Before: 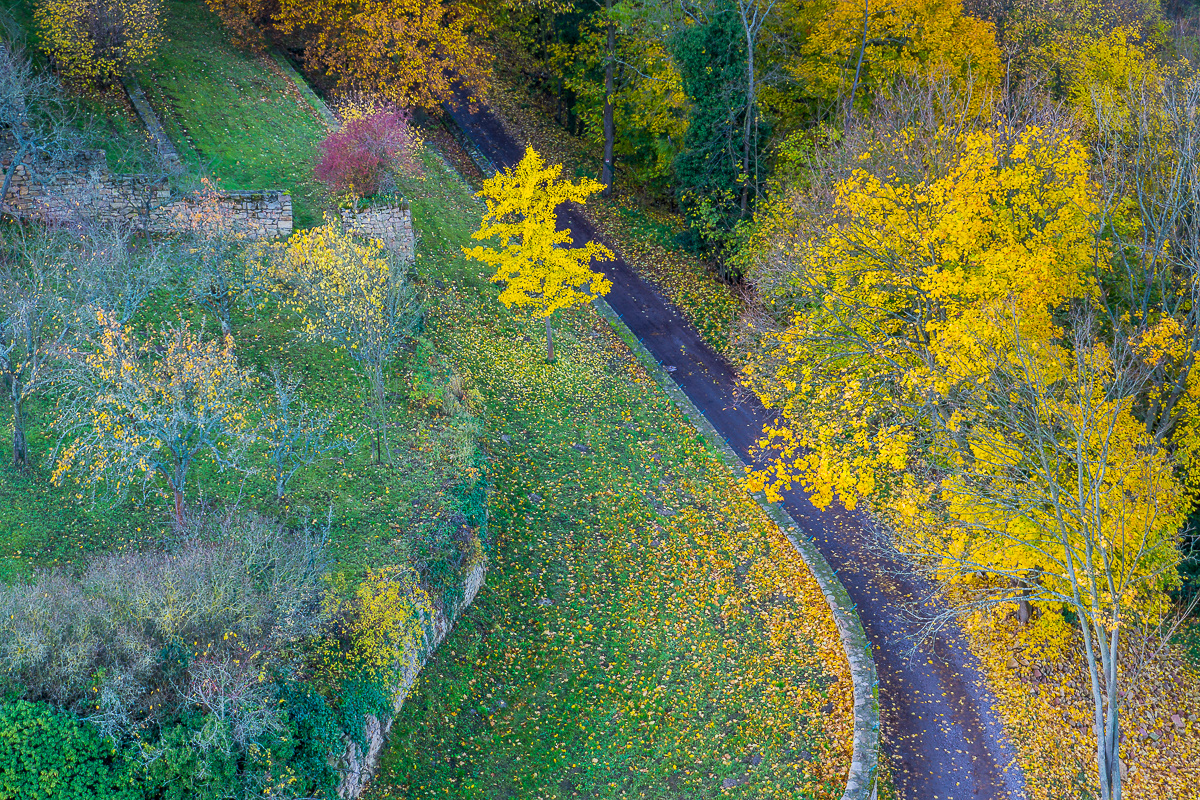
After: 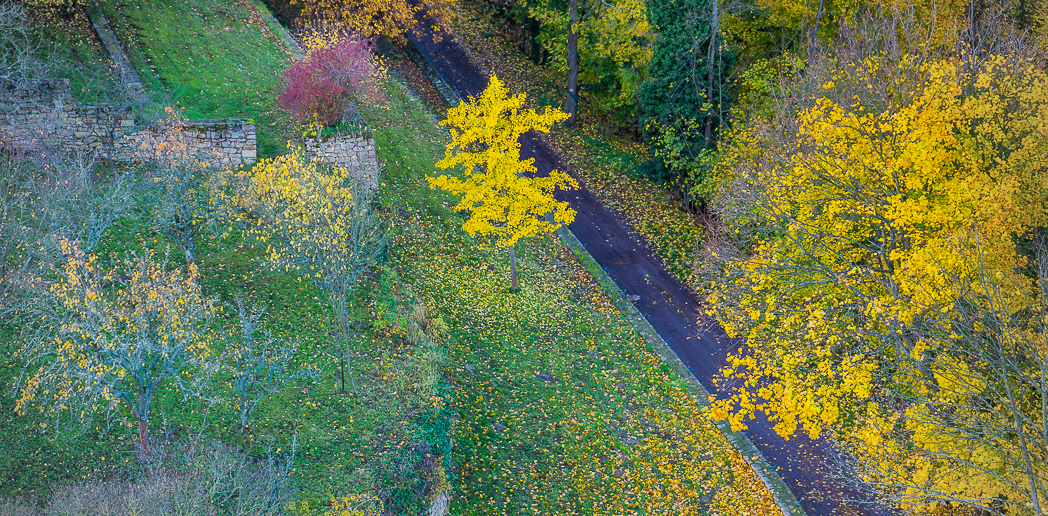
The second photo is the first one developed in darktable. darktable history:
shadows and highlights: radius 123.98, shadows 100, white point adjustment -3, highlights -100, highlights color adjustment 89.84%, soften with gaussian
vignetting: fall-off radius 60.65%
crop: left 3.015%, top 8.969%, right 9.647%, bottom 26.457%
